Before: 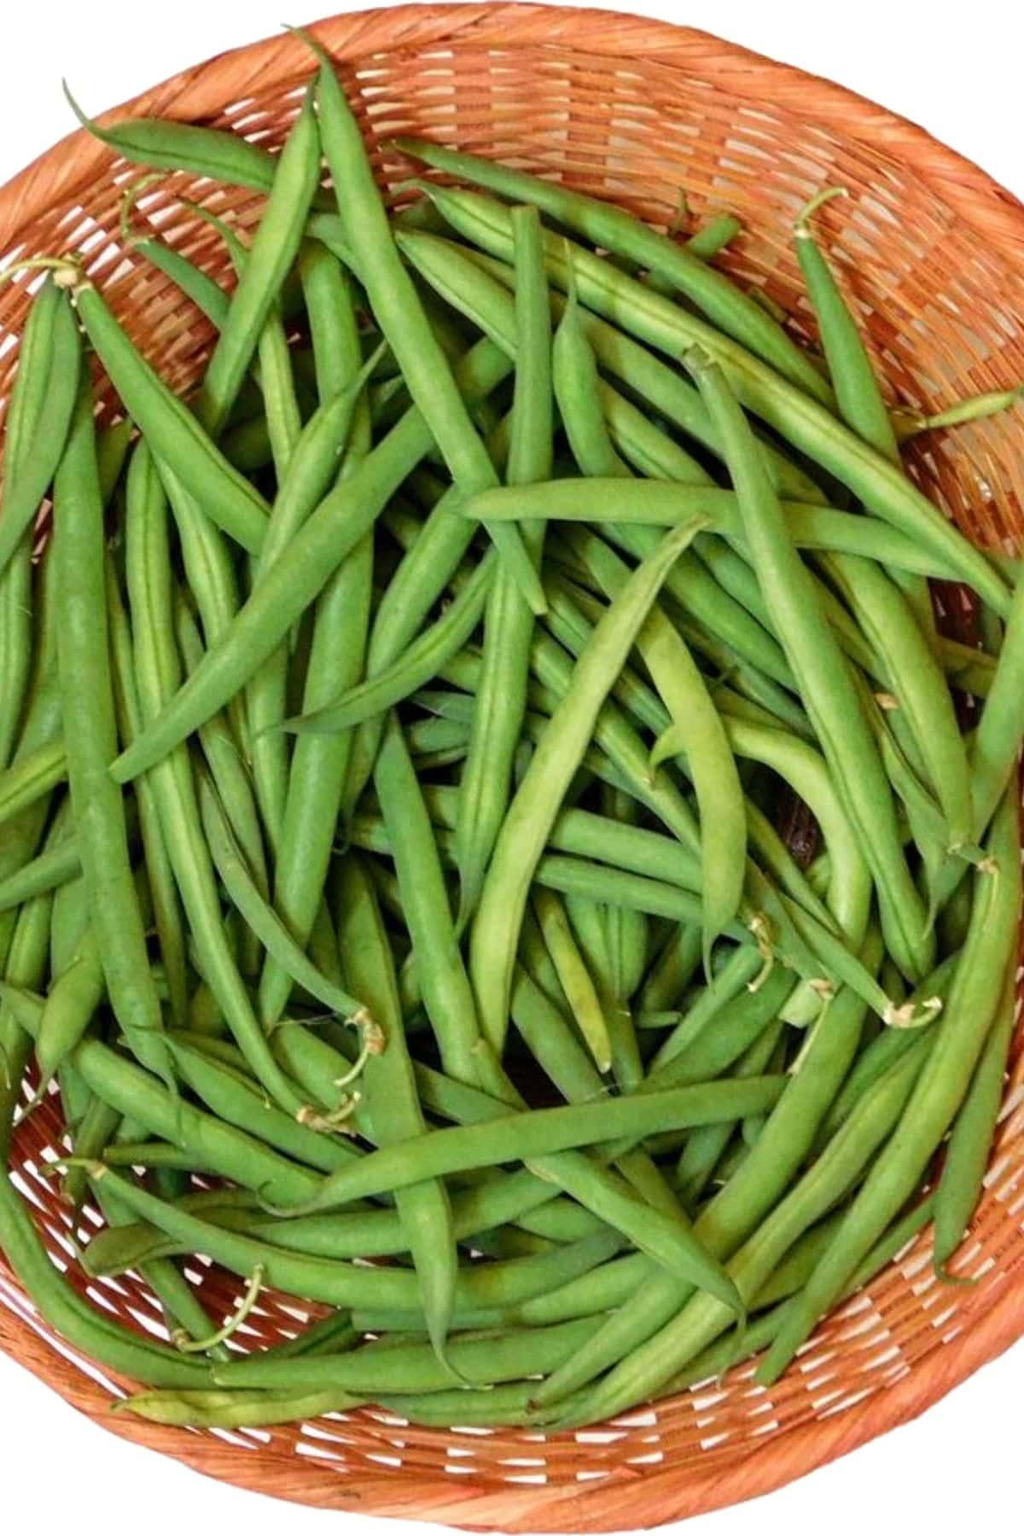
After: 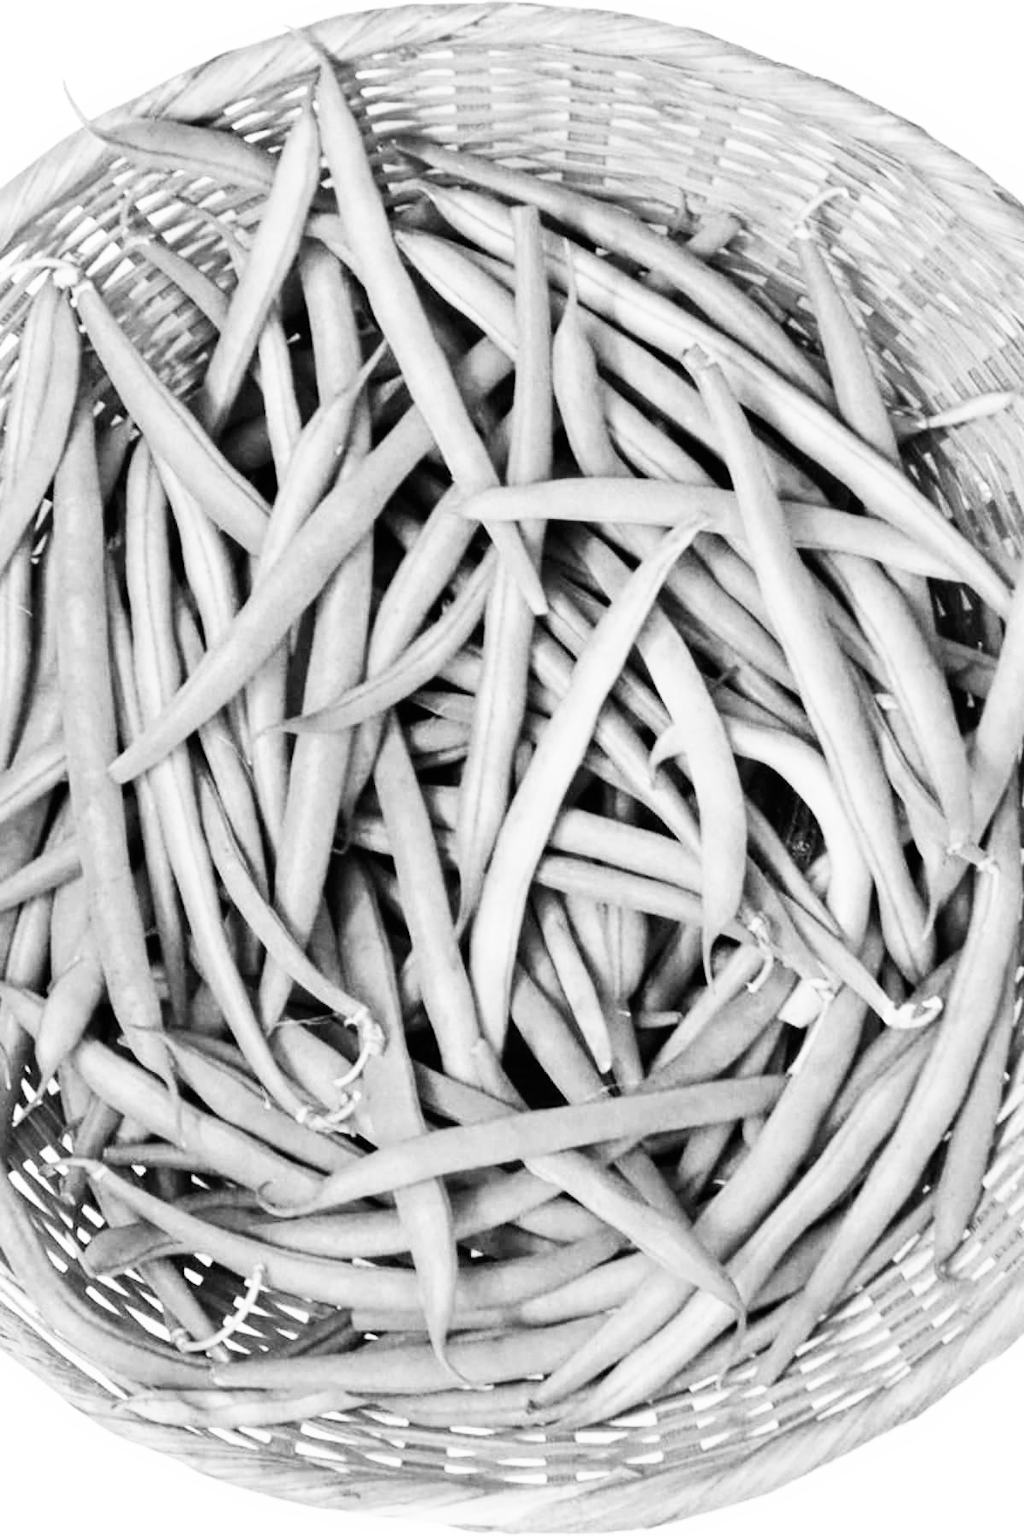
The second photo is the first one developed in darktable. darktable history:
monochrome: a 16.01, b -2.65, highlights 0.52
base curve: curves: ch0 [(0, 0) (0.007, 0.004) (0.027, 0.03) (0.046, 0.07) (0.207, 0.54) (0.442, 0.872) (0.673, 0.972) (1, 1)], preserve colors none
